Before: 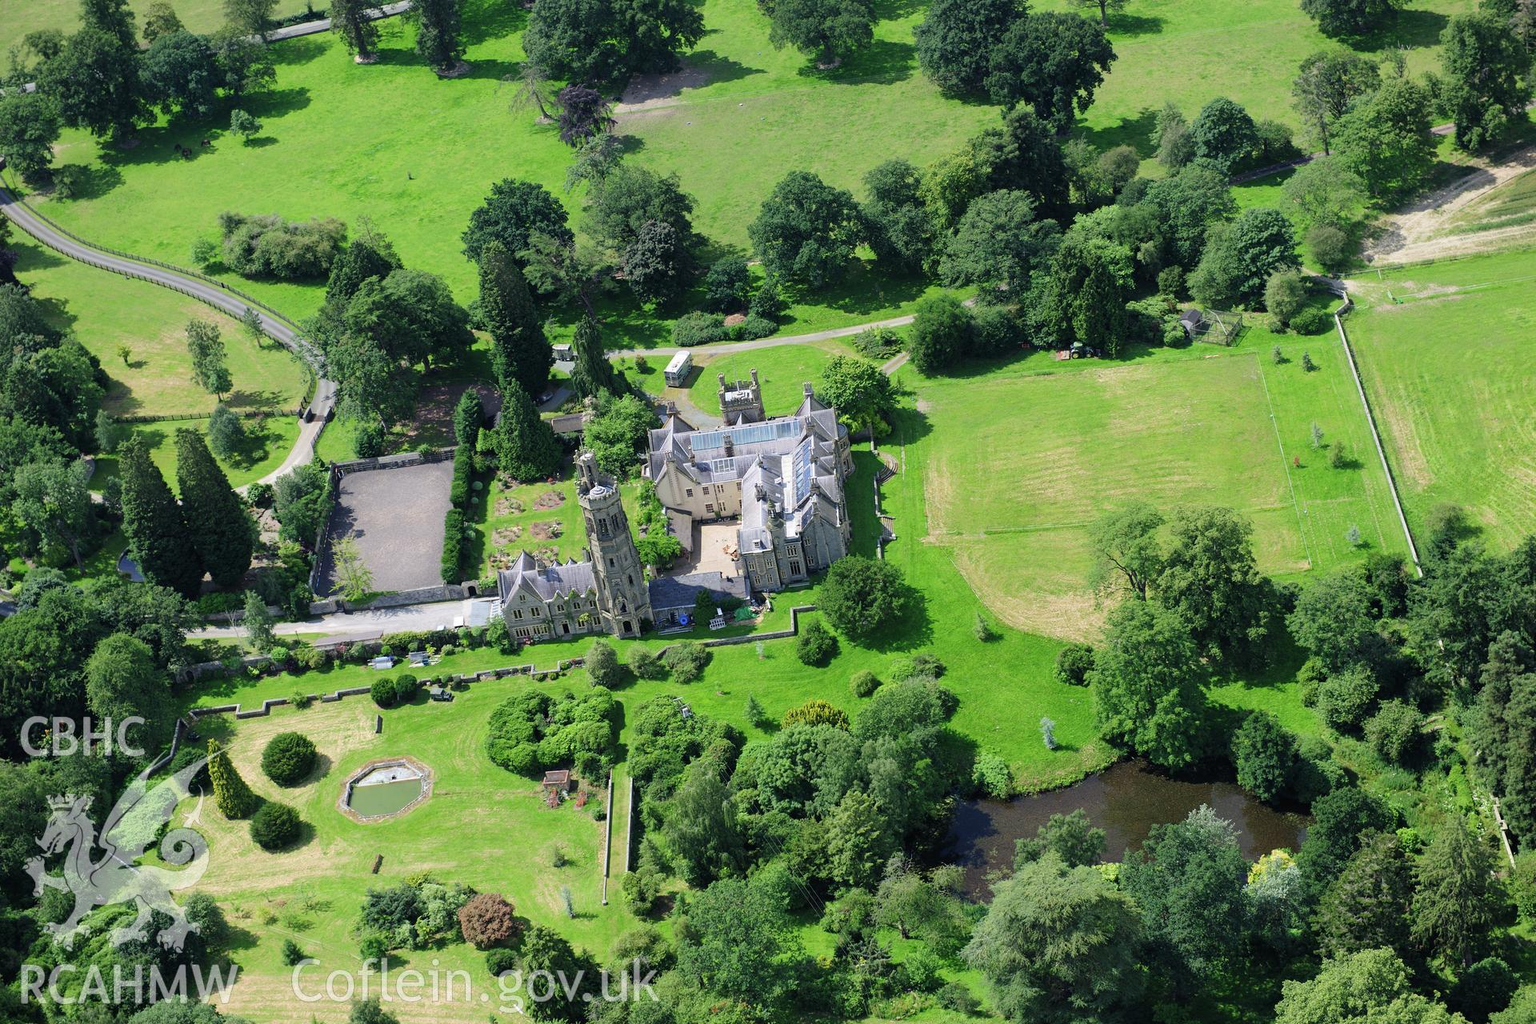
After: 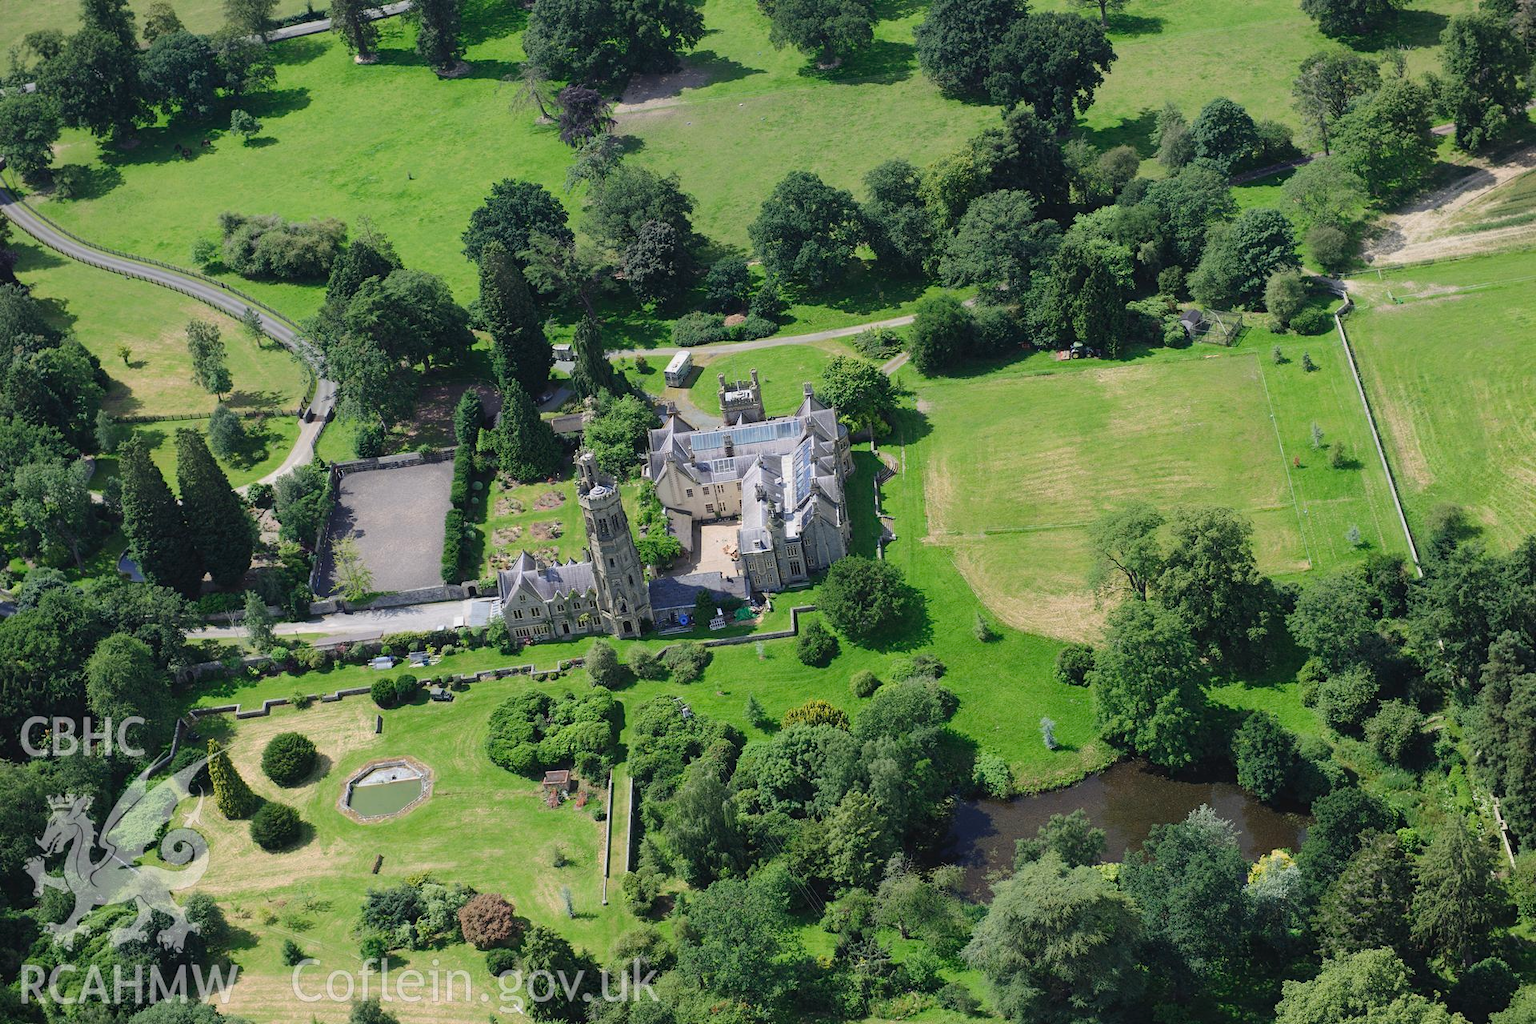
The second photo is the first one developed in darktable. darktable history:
contrast brightness saturation: contrast -0.089, brightness -0.033, saturation -0.108
